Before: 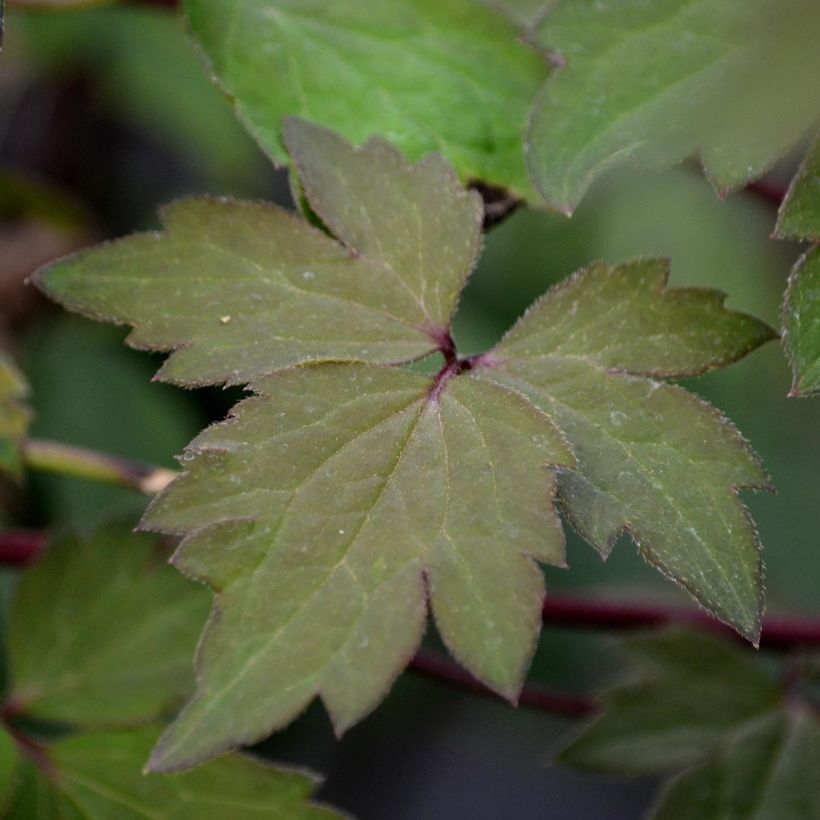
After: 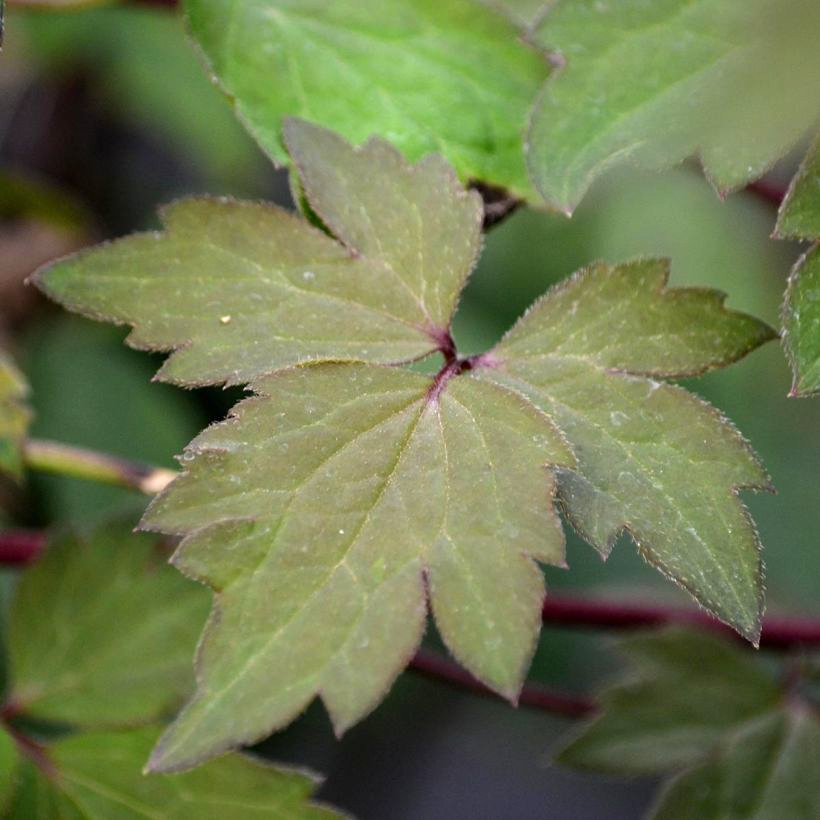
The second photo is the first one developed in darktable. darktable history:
exposure: exposure 0.717 EV, compensate highlight preservation false
